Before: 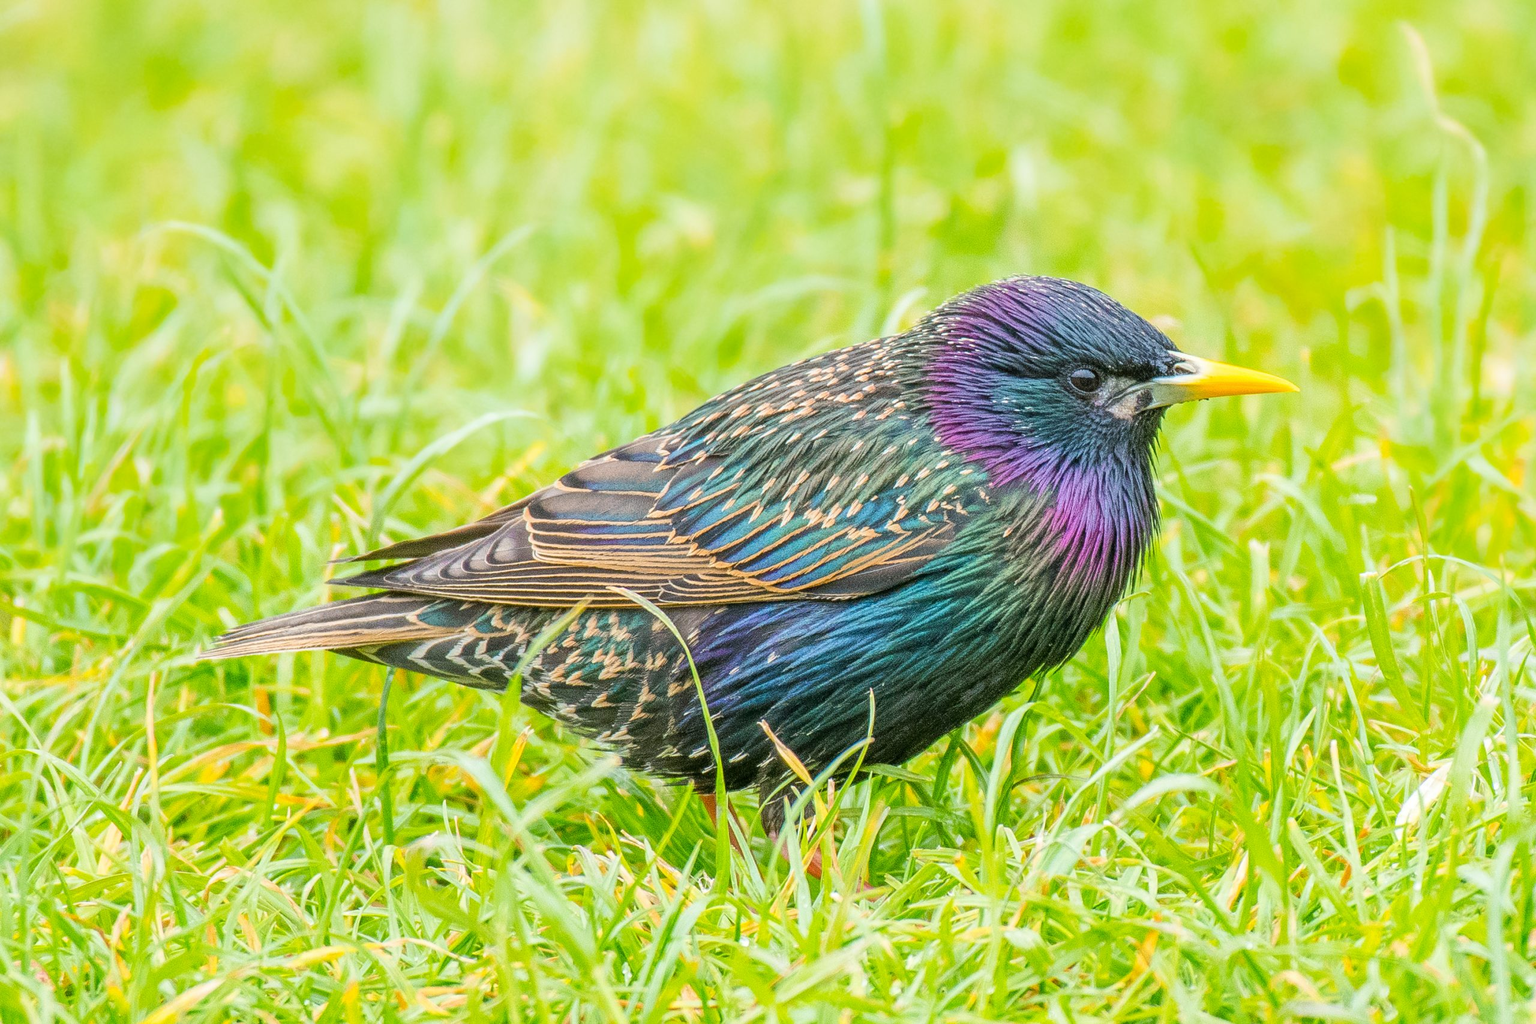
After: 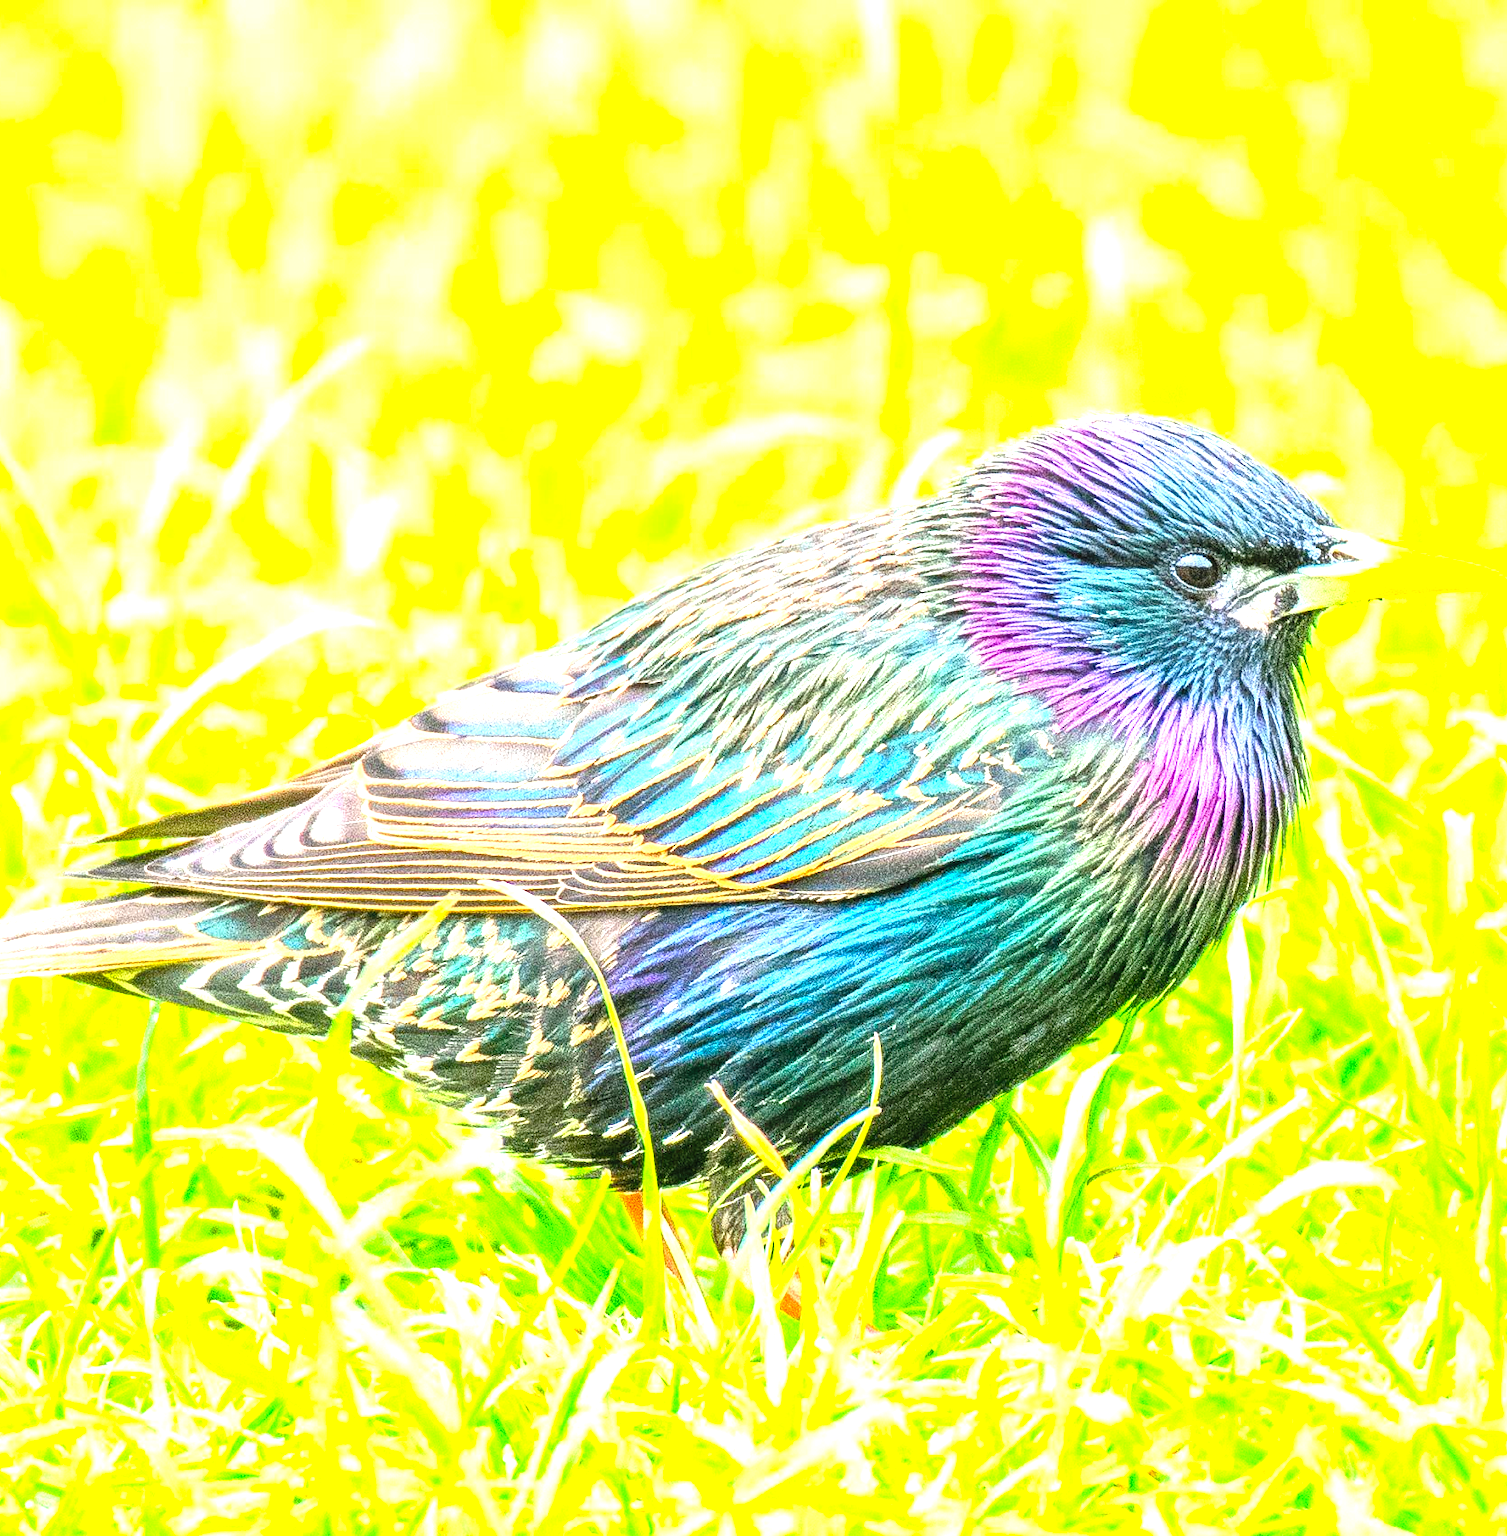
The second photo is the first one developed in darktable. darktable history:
crop and rotate: left 18.748%, right 15.853%
contrast brightness saturation: contrast 0.243, brightness 0.258, saturation 0.392
levels: black 0.082%, levels [0, 0.374, 0.749]
